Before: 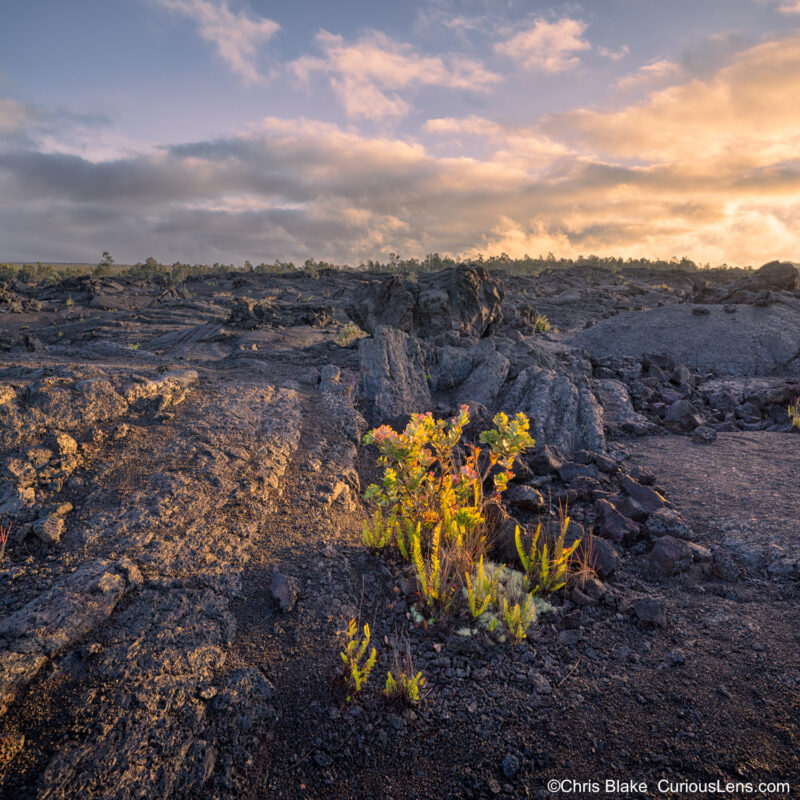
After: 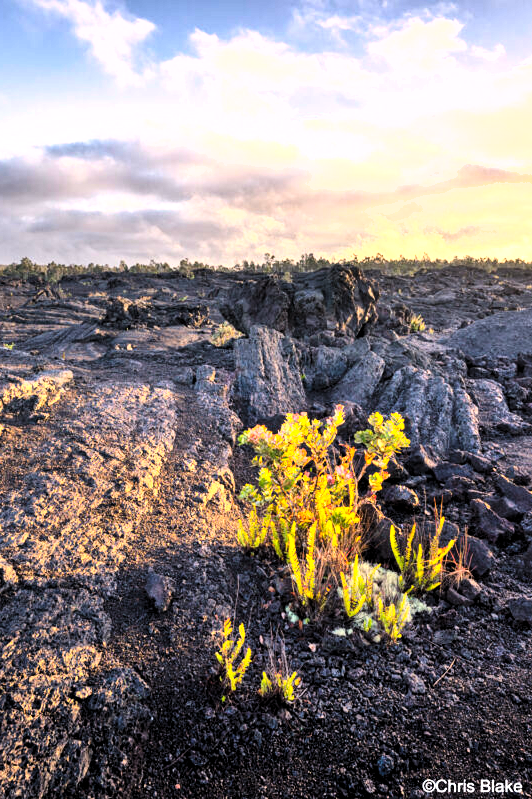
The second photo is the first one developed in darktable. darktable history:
crop and rotate: left 15.634%, right 17.794%
exposure: exposure 0.206 EV, compensate highlight preservation false
contrast brightness saturation: contrast 0.203, brightness 0.166, saturation 0.22
tone curve: curves: ch0 [(0, 0.024) (0.049, 0.038) (0.176, 0.162) (0.311, 0.337) (0.416, 0.471) (0.565, 0.658) (0.817, 0.911) (1, 1)]; ch1 [(0, 0) (0.339, 0.358) (0.445, 0.439) (0.476, 0.47) (0.504, 0.504) (0.53, 0.511) (0.557, 0.558) (0.627, 0.664) (0.728, 0.786) (1, 1)]; ch2 [(0, 0) (0.327, 0.324) (0.417, 0.44) (0.46, 0.453) (0.502, 0.504) (0.526, 0.52) (0.549, 0.561) (0.619, 0.657) (0.76, 0.765) (1, 1)], color space Lab, linked channels, preserve colors none
shadows and highlights: shadows 43.4, white point adjustment -1.65, soften with gaussian
levels: black 3.86%, levels [0.052, 0.496, 0.908]
